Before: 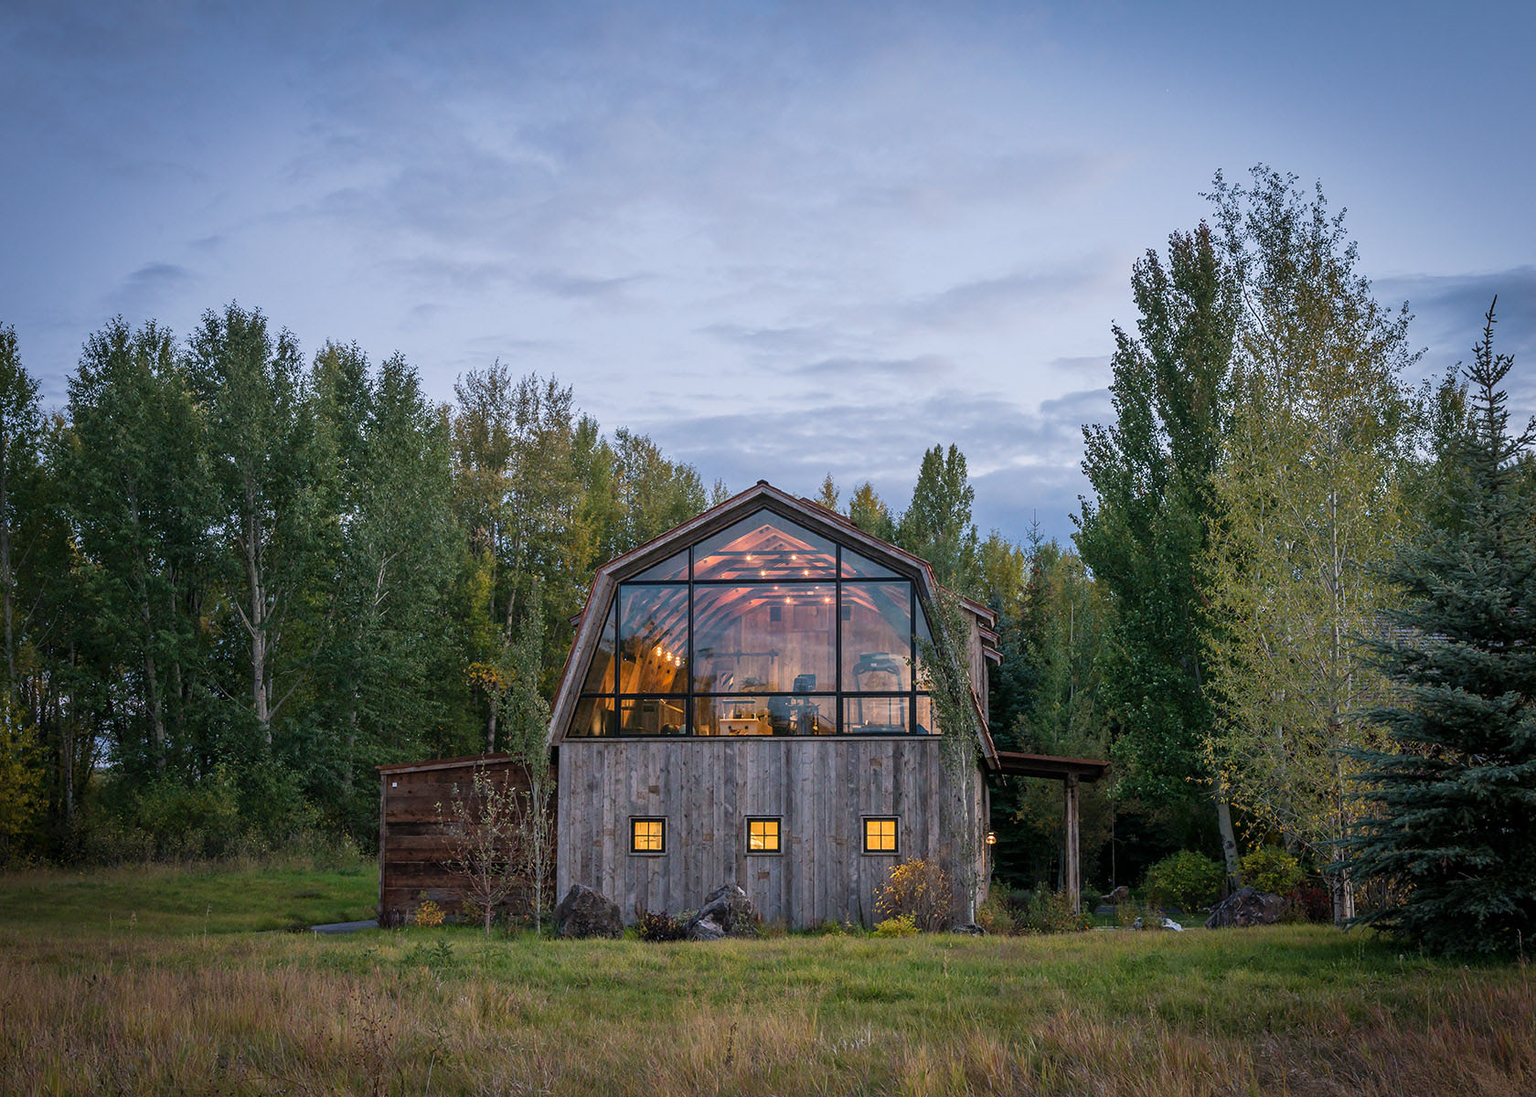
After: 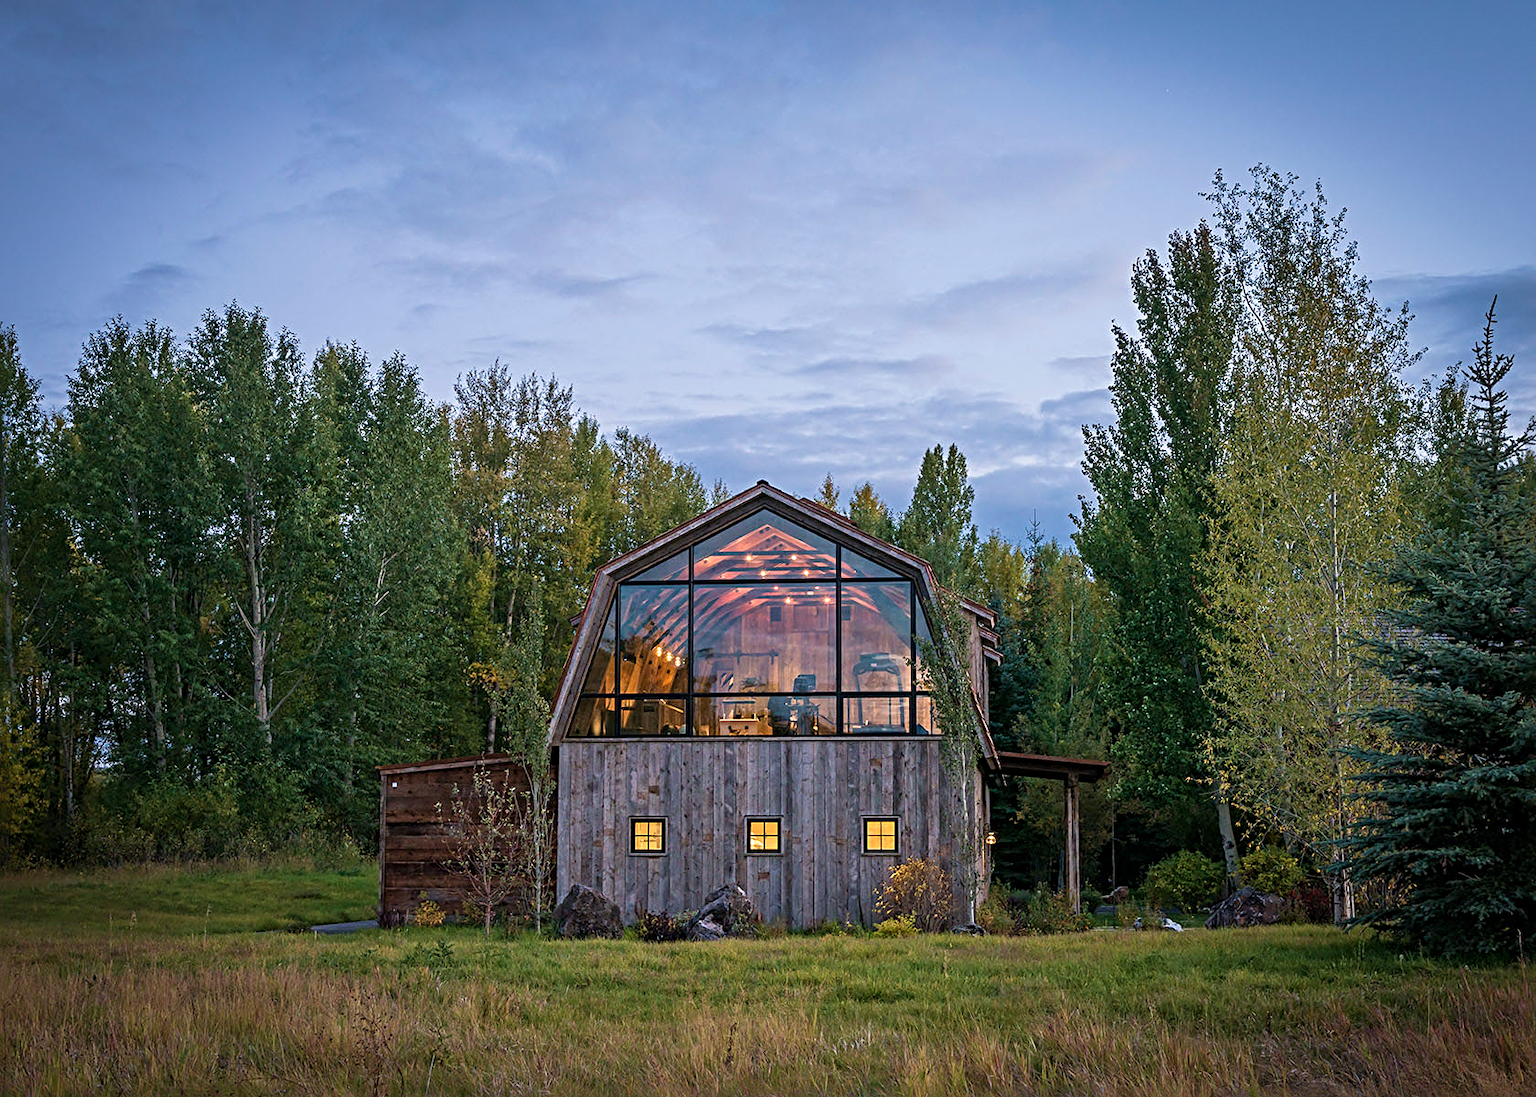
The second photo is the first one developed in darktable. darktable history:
velvia: strength 36.5%
sharpen: radius 4.882
